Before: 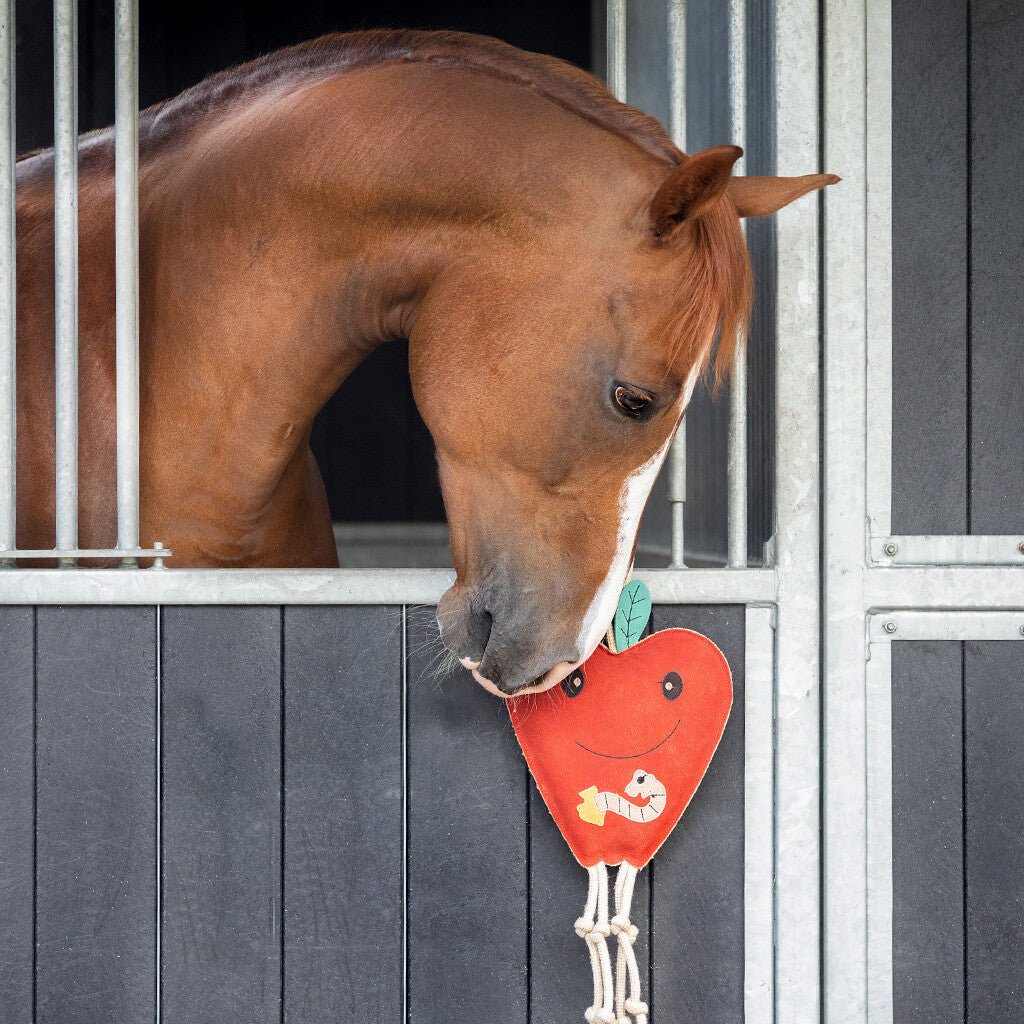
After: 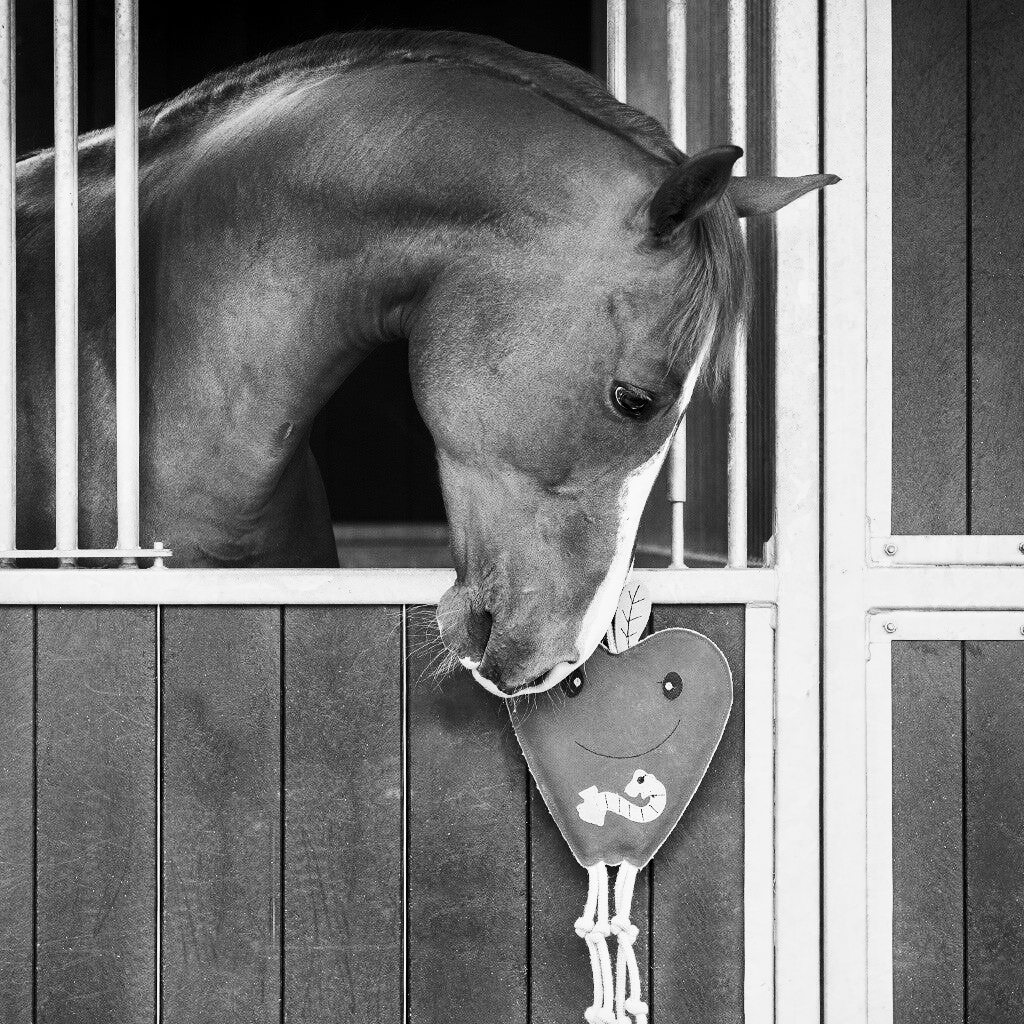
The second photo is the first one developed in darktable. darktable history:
white balance: red 0.766, blue 1.537
contrast brightness saturation: contrast 0.39, brightness 0.1
color correction: highlights a* 15.46, highlights b* -20.56
monochrome: on, module defaults
